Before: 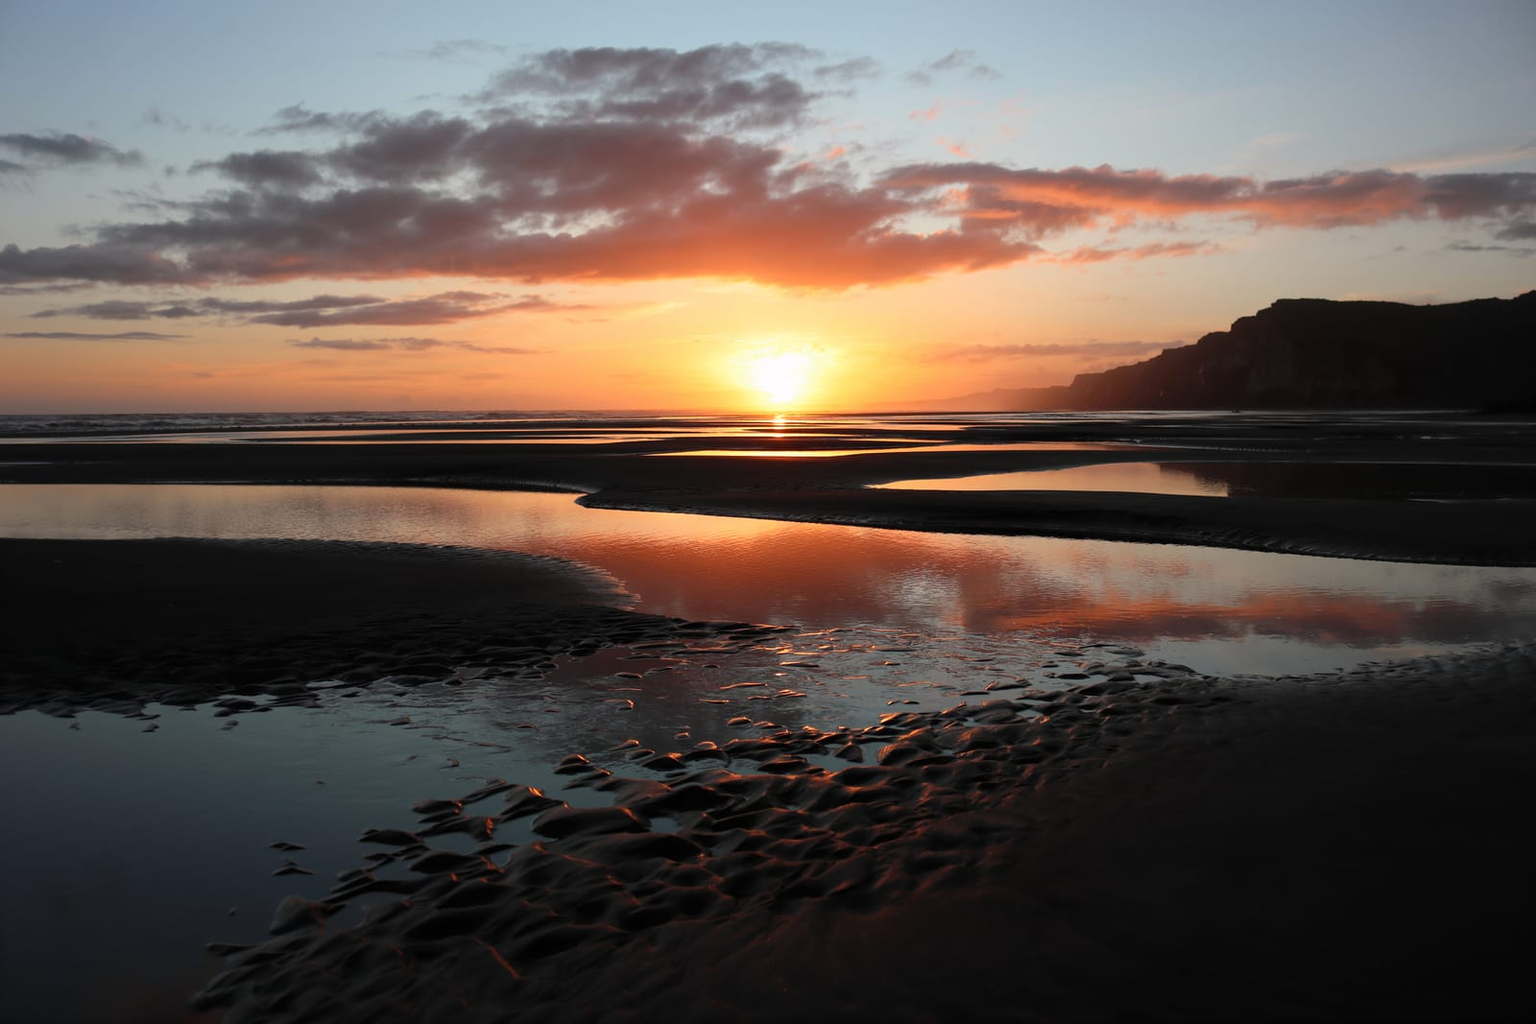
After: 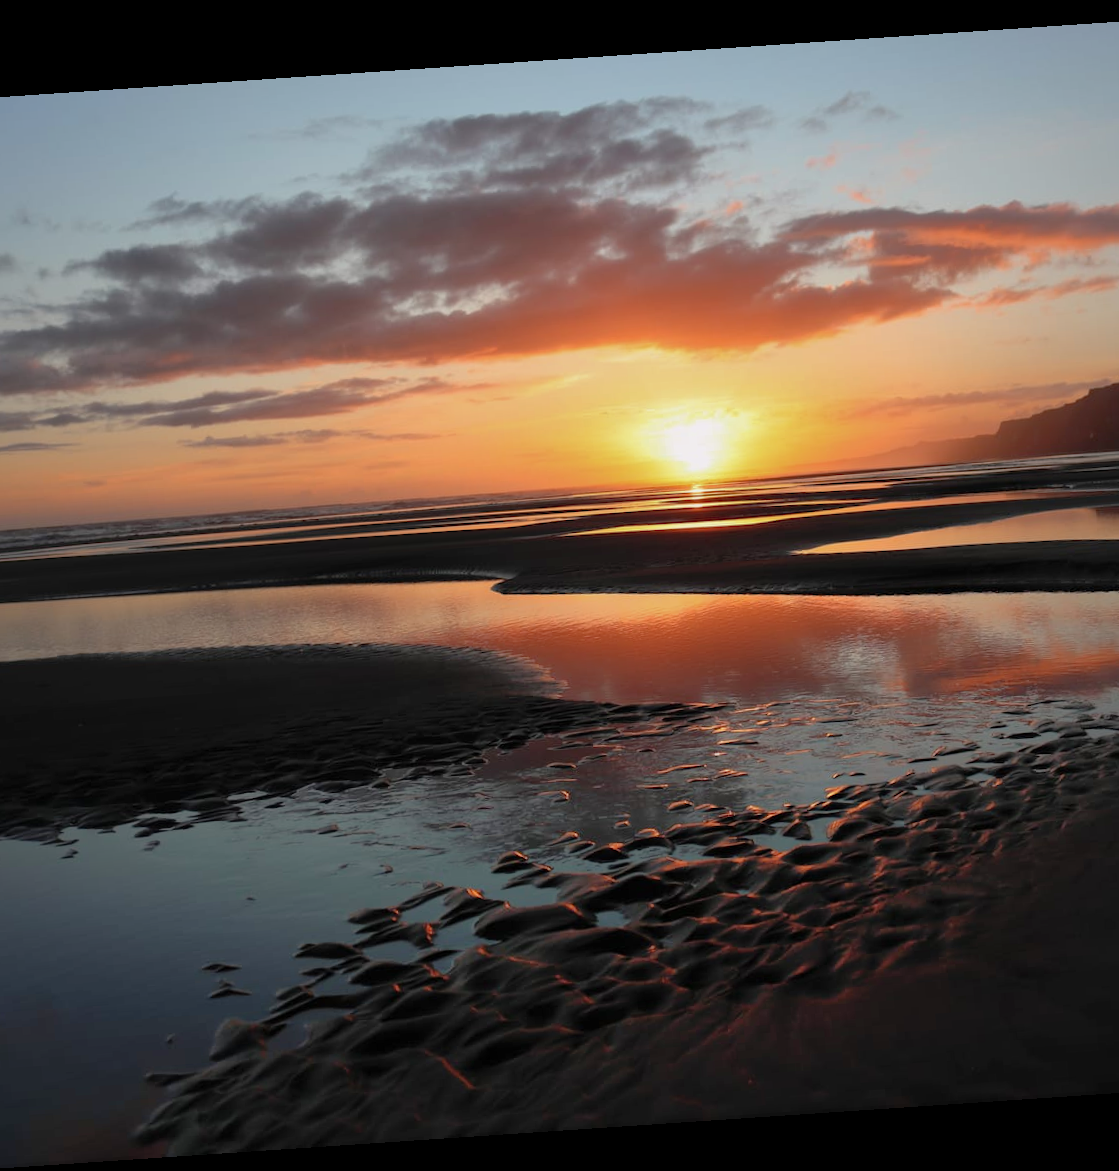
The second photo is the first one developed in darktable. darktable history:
shadows and highlights: on, module defaults
exposure: exposure -0.116 EV, compensate exposure bias true, compensate highlight preservation false
rotate and perspective: rotation -4.2°, shear 0.006, automatic cropping off
crop and rotate: left 8.786%, right 24.548%
